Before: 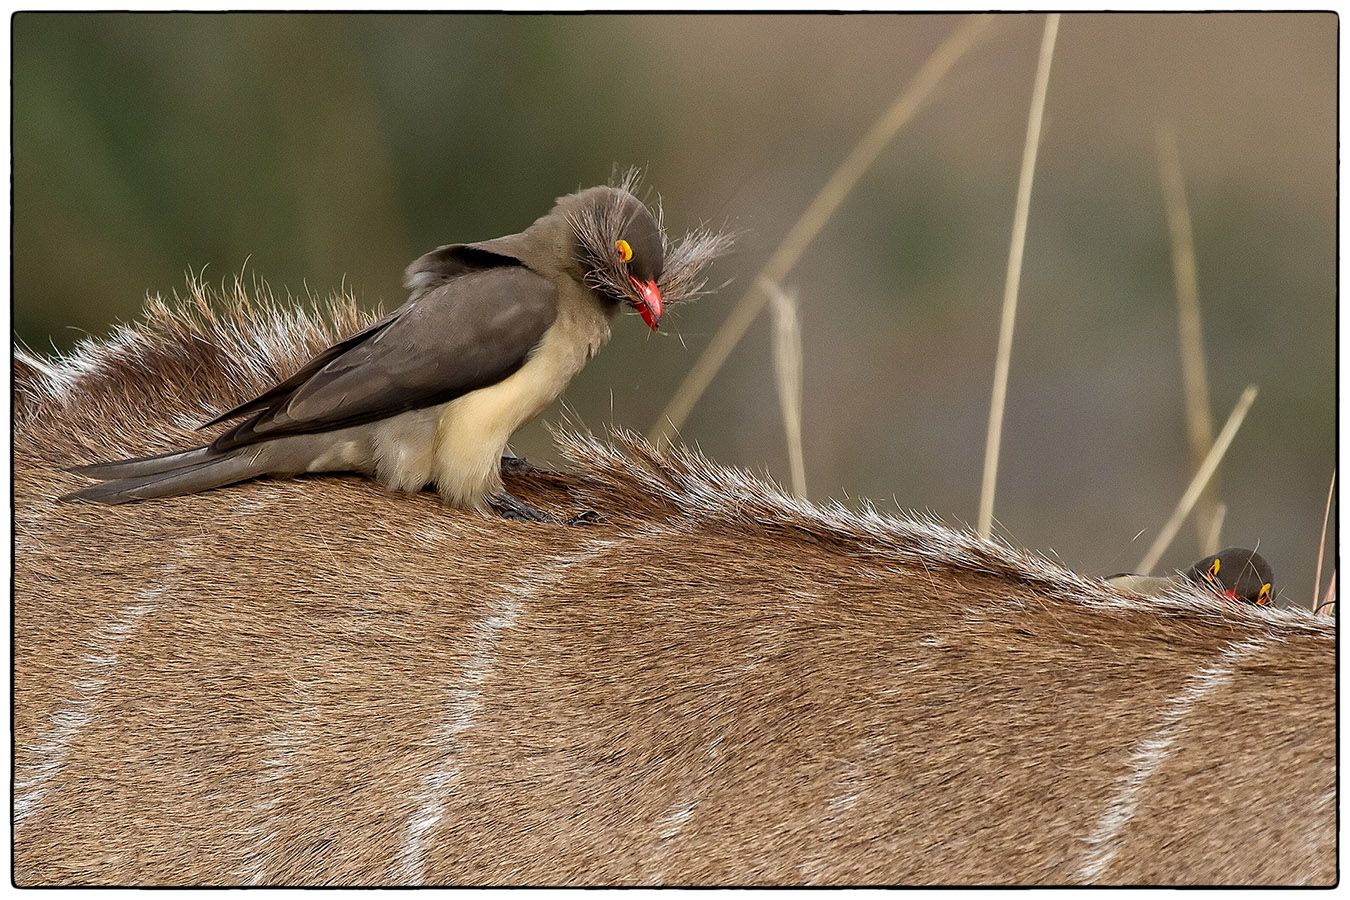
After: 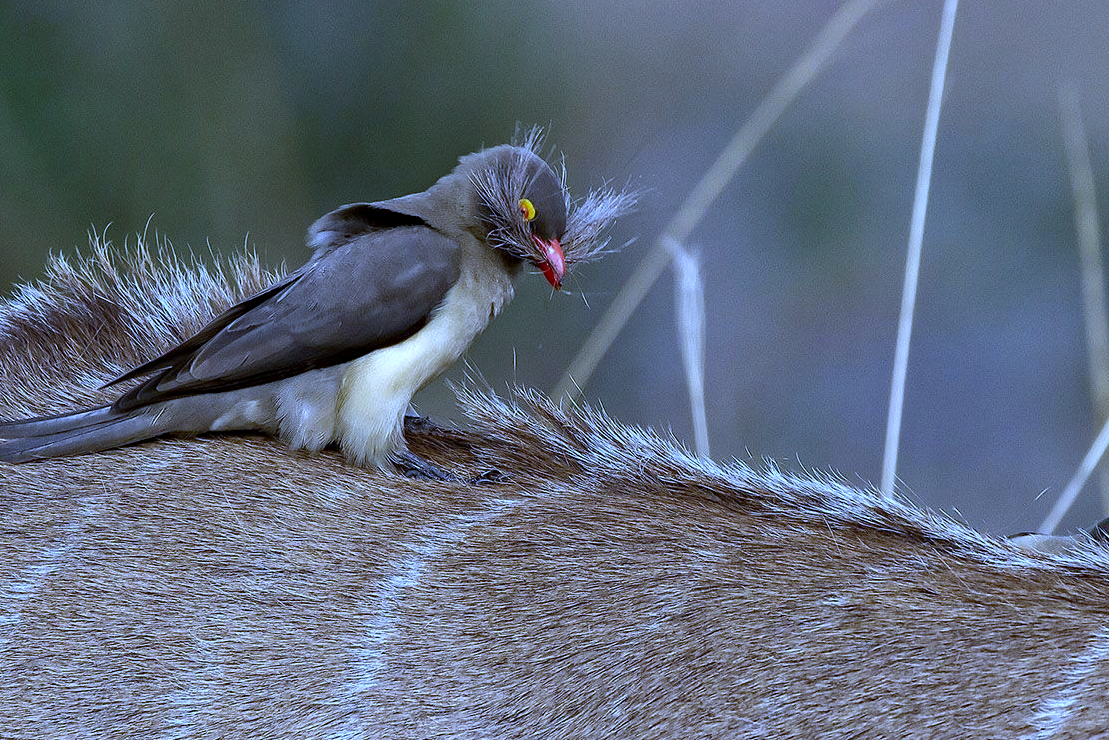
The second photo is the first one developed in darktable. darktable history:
white balance: red 0.766, blue 1.537
exposure: exposure 0.078 EV, compensate highlight preservation false
haze removal: compatibility mode true, adaptive false
crop and rotate: left 7.196%, top 4.574%, right 10.605%, bottom 13.178%
